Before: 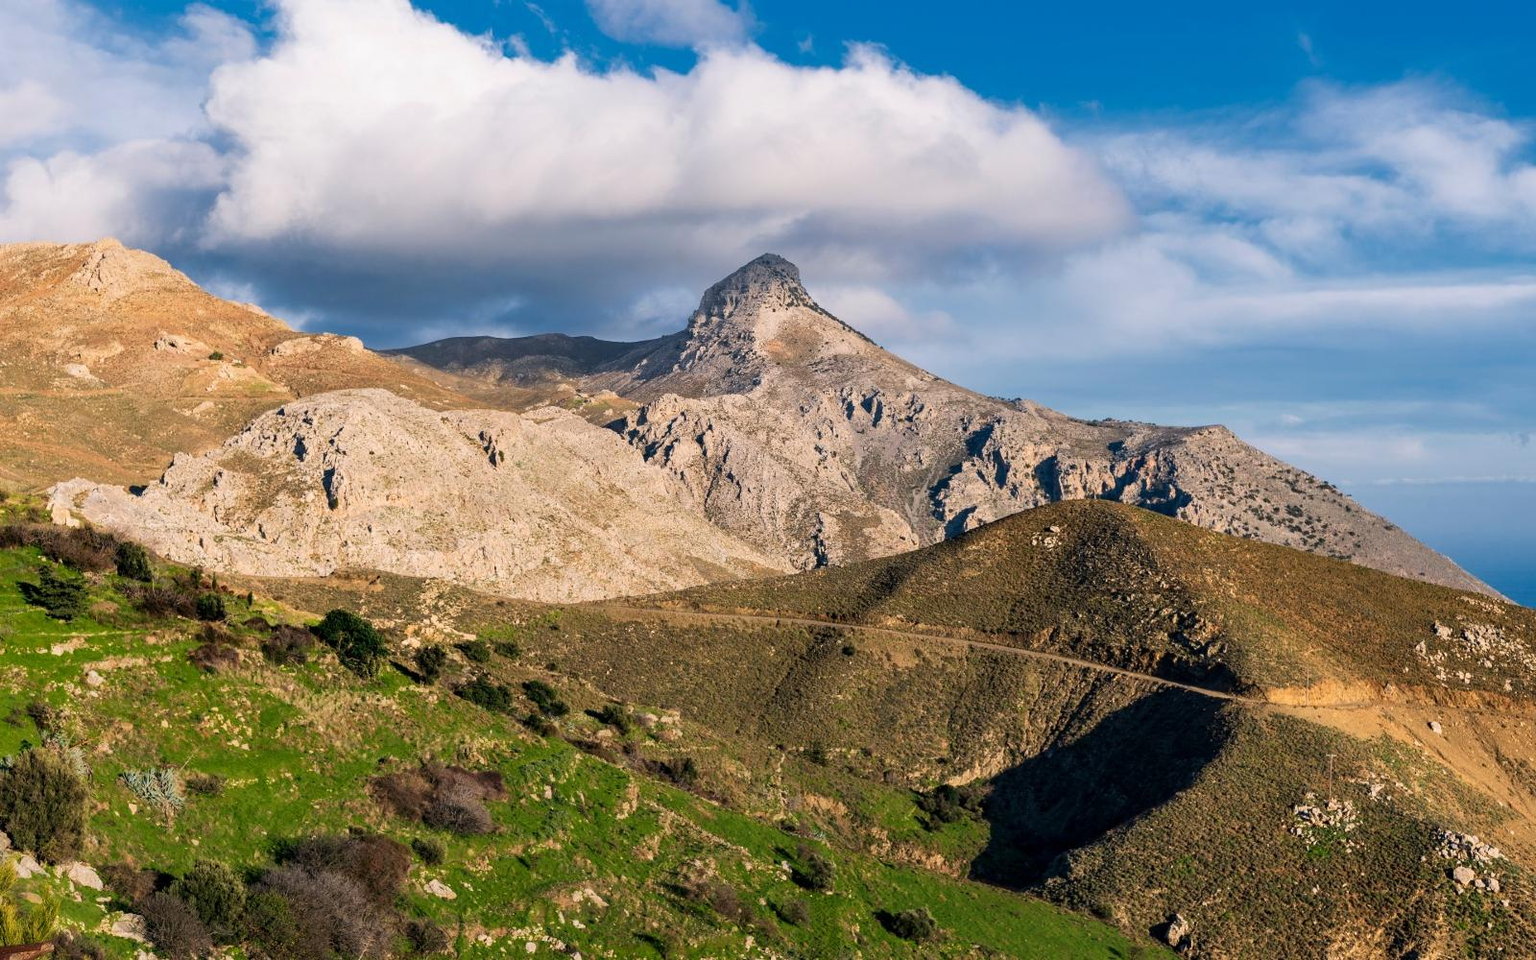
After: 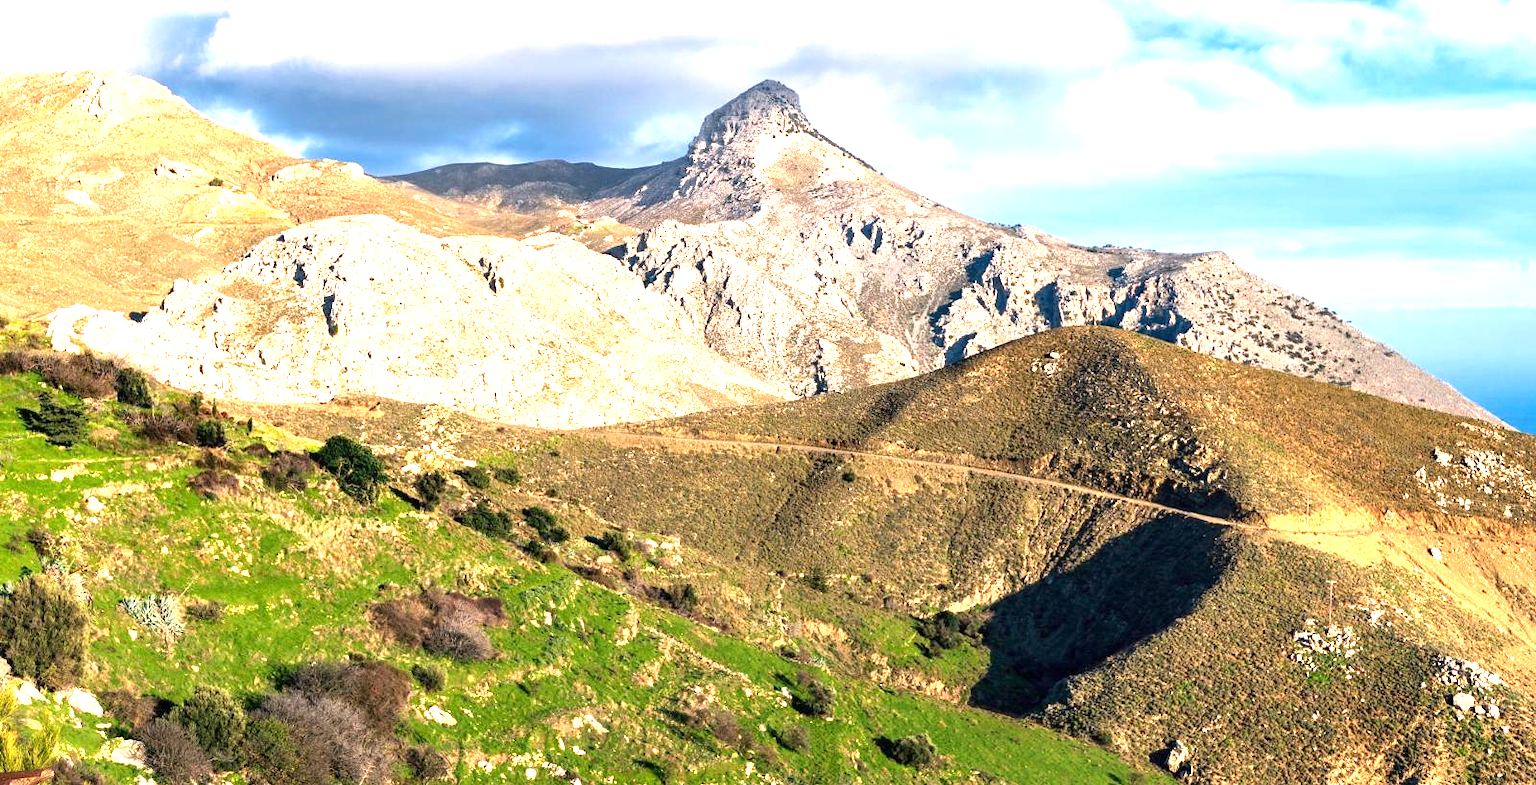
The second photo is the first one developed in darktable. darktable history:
exposure: black level correction 0, exposure 1.518 EV, compensate exposure bias true, compensate highlight preservation false
crop and rotate: top 18.193%
